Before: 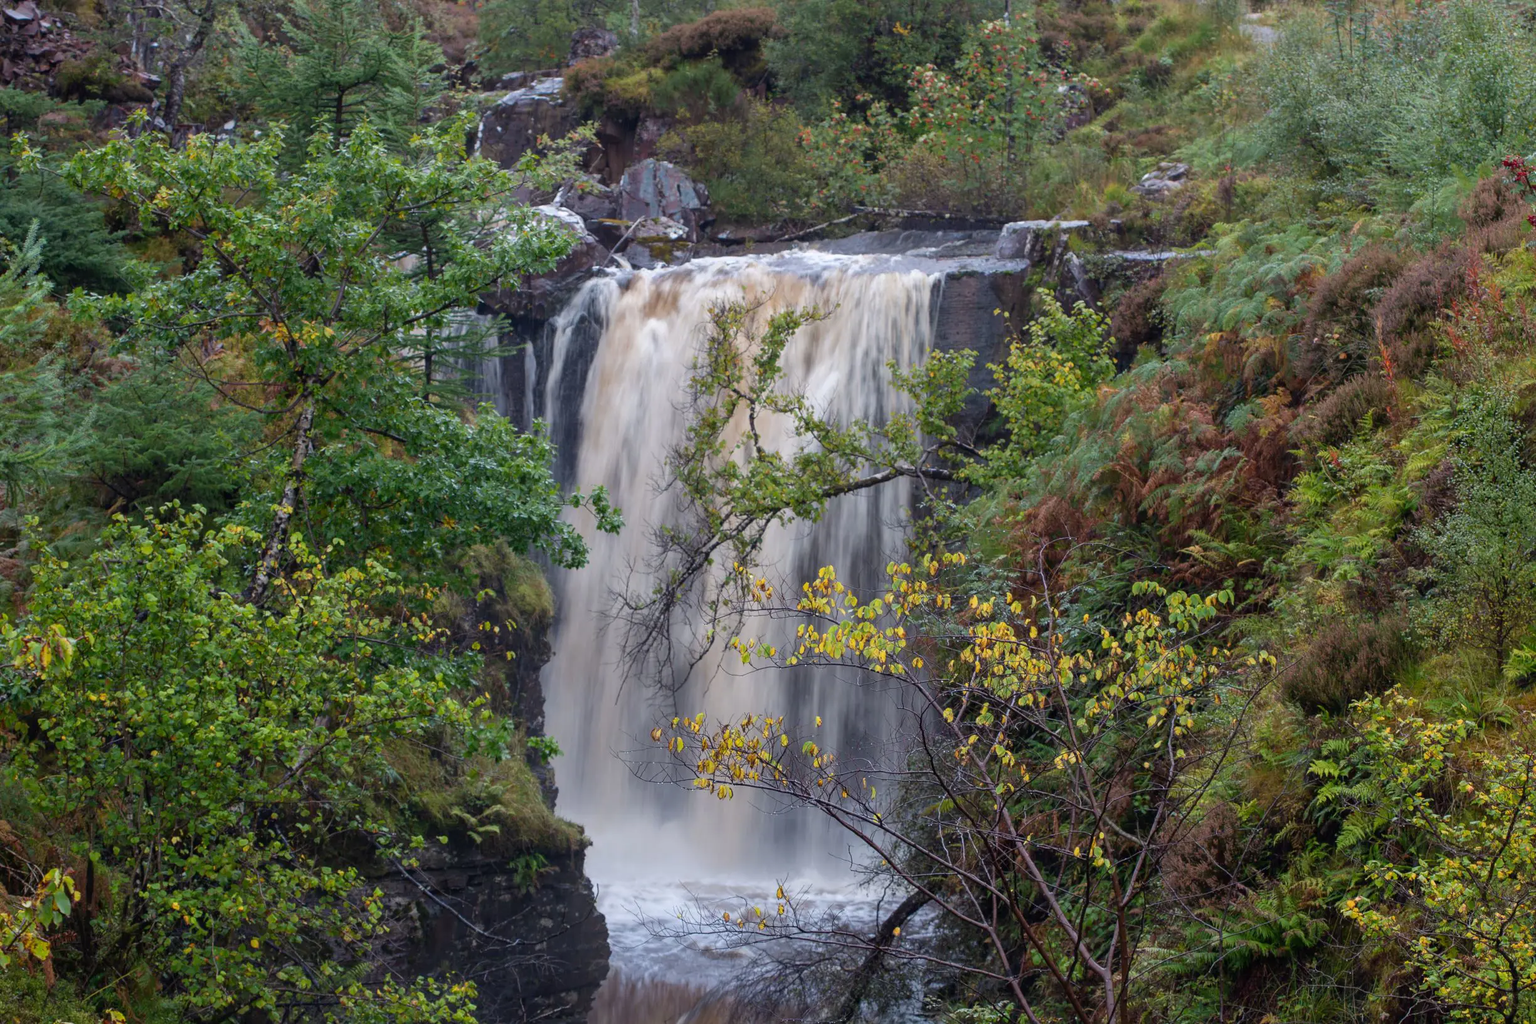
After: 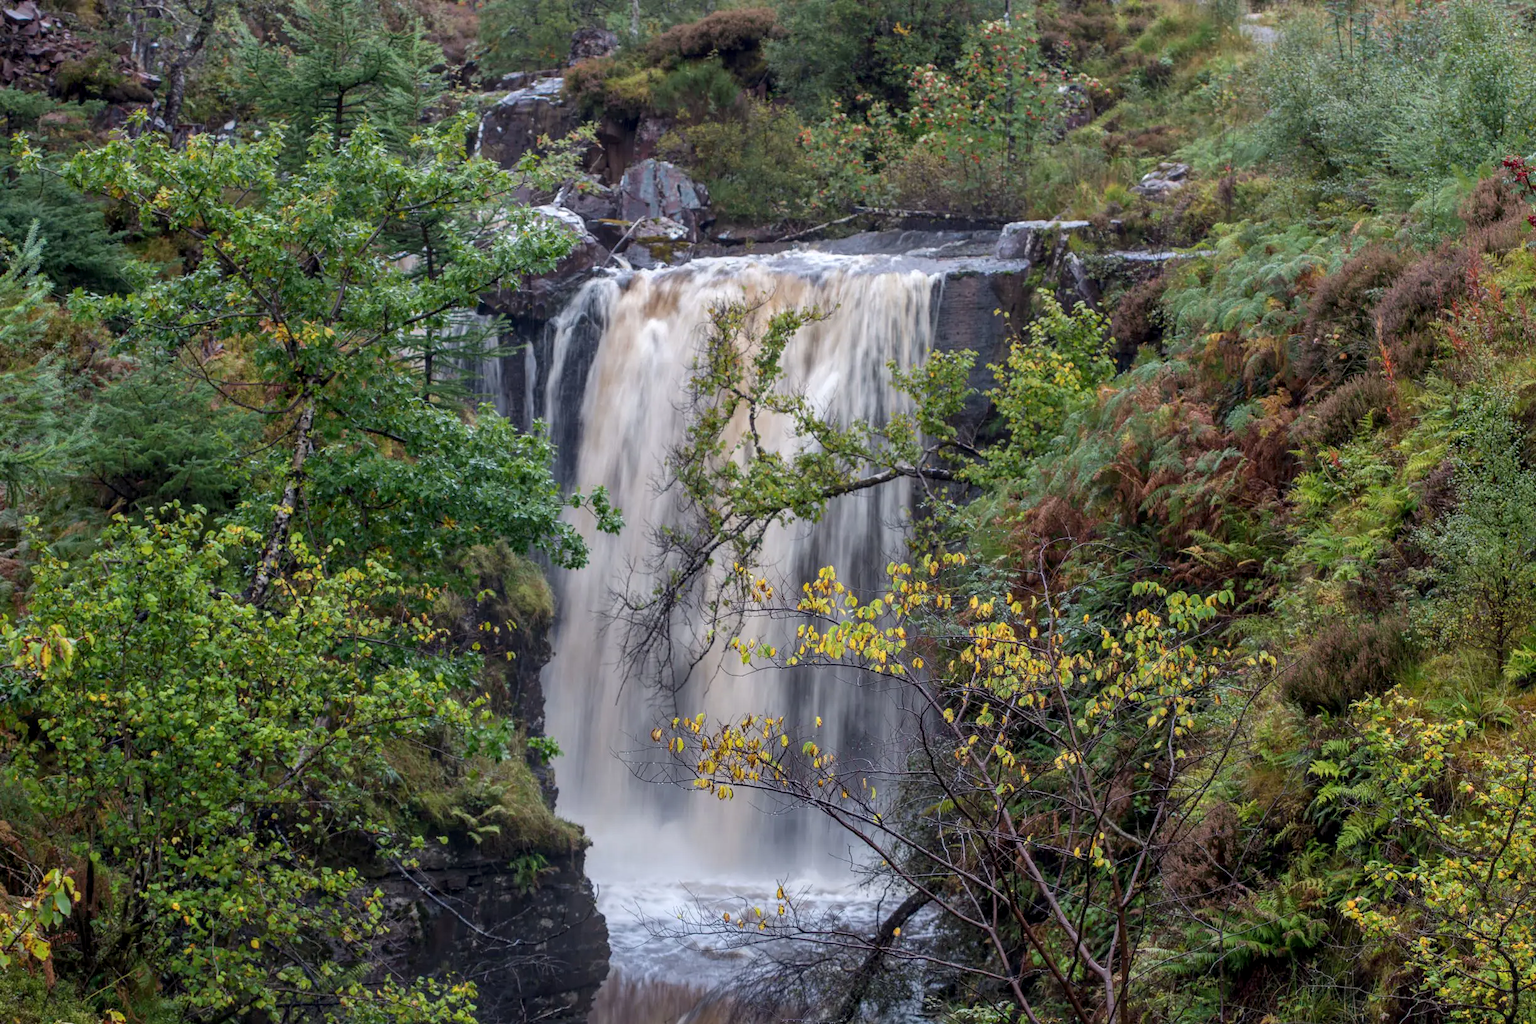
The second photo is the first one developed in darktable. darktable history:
local contrast: on, module defaults
shadows and highlights: radius 337.17, shadows 29.01, soften with gaussian
